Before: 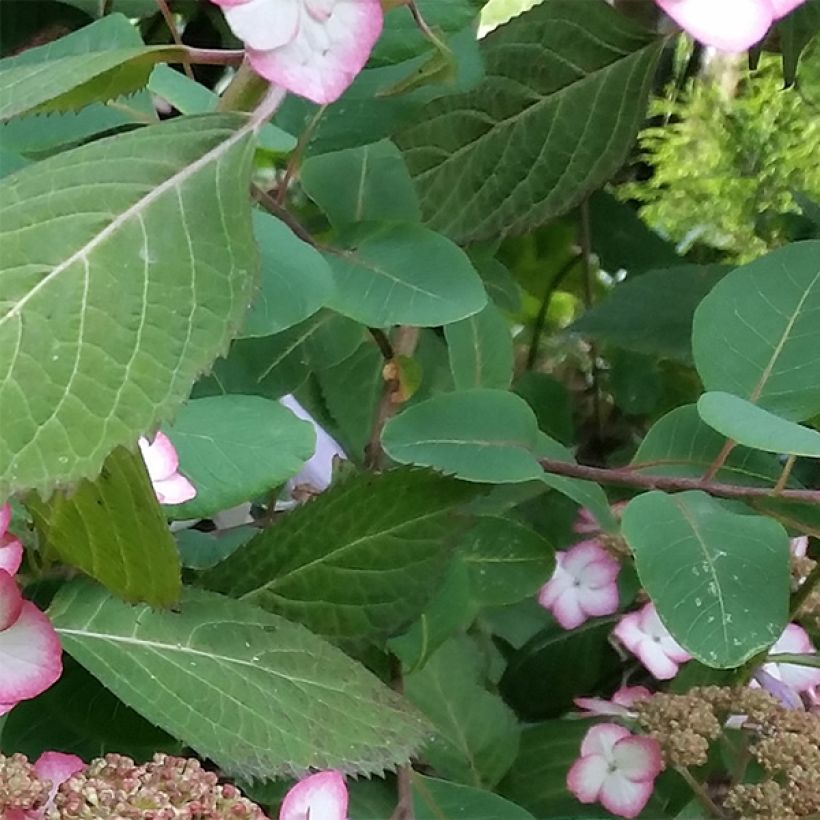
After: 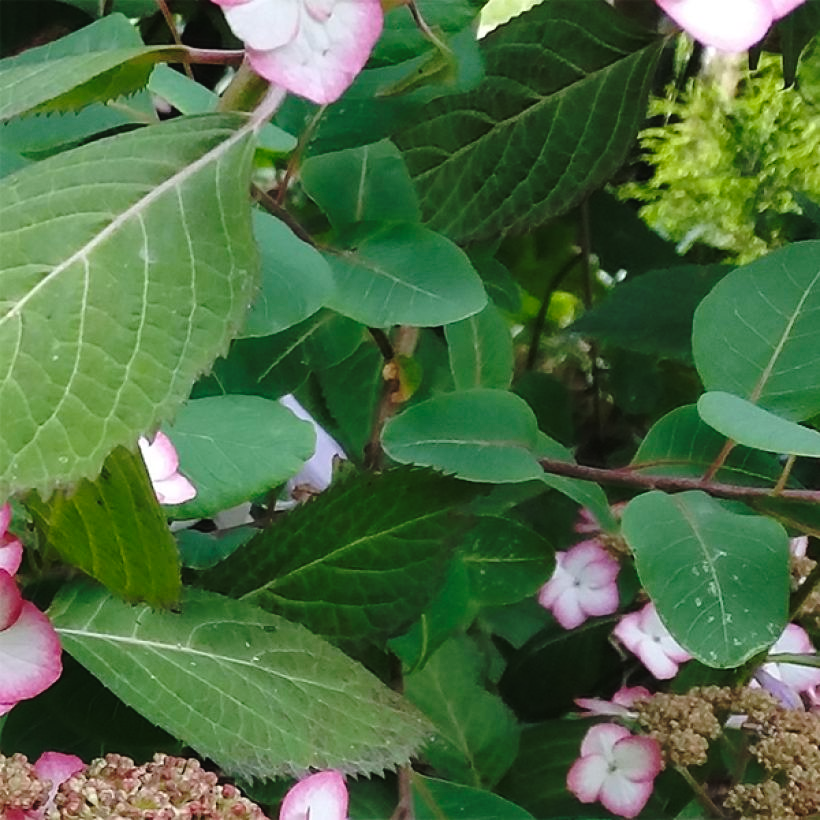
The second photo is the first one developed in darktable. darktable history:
color balance rgb: shadows lift › hue 87.06°, global offset › luminance 0.485%, perceptual saturation grading › global saturation 0.439%
base curve: curves: ch0 [(0, 0) (0.073, 0.04) (0.157, 0.139) (0.492, 0.492) (0.758, 0.758) (1, 1)], preserve colors none
